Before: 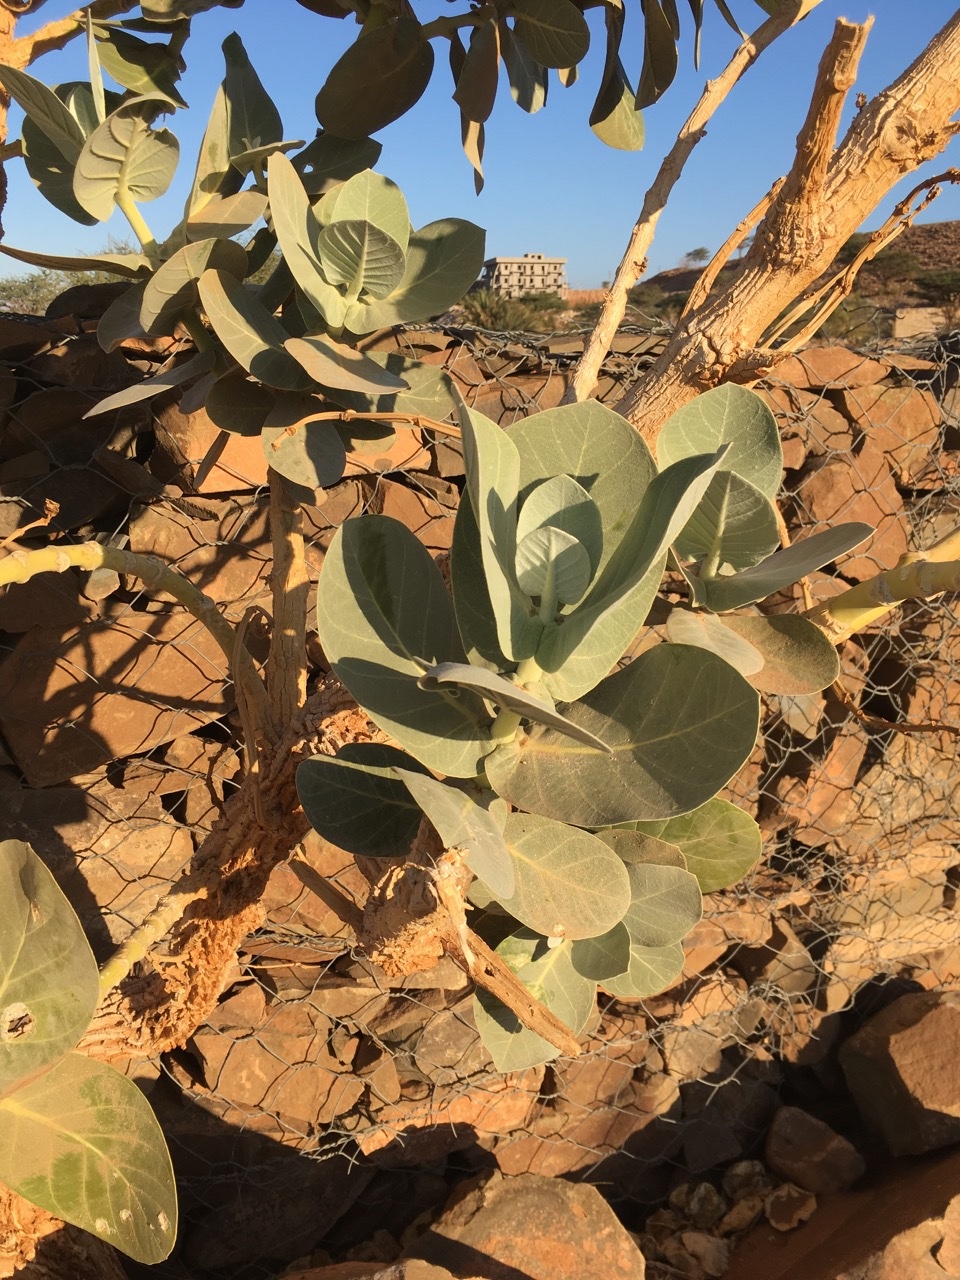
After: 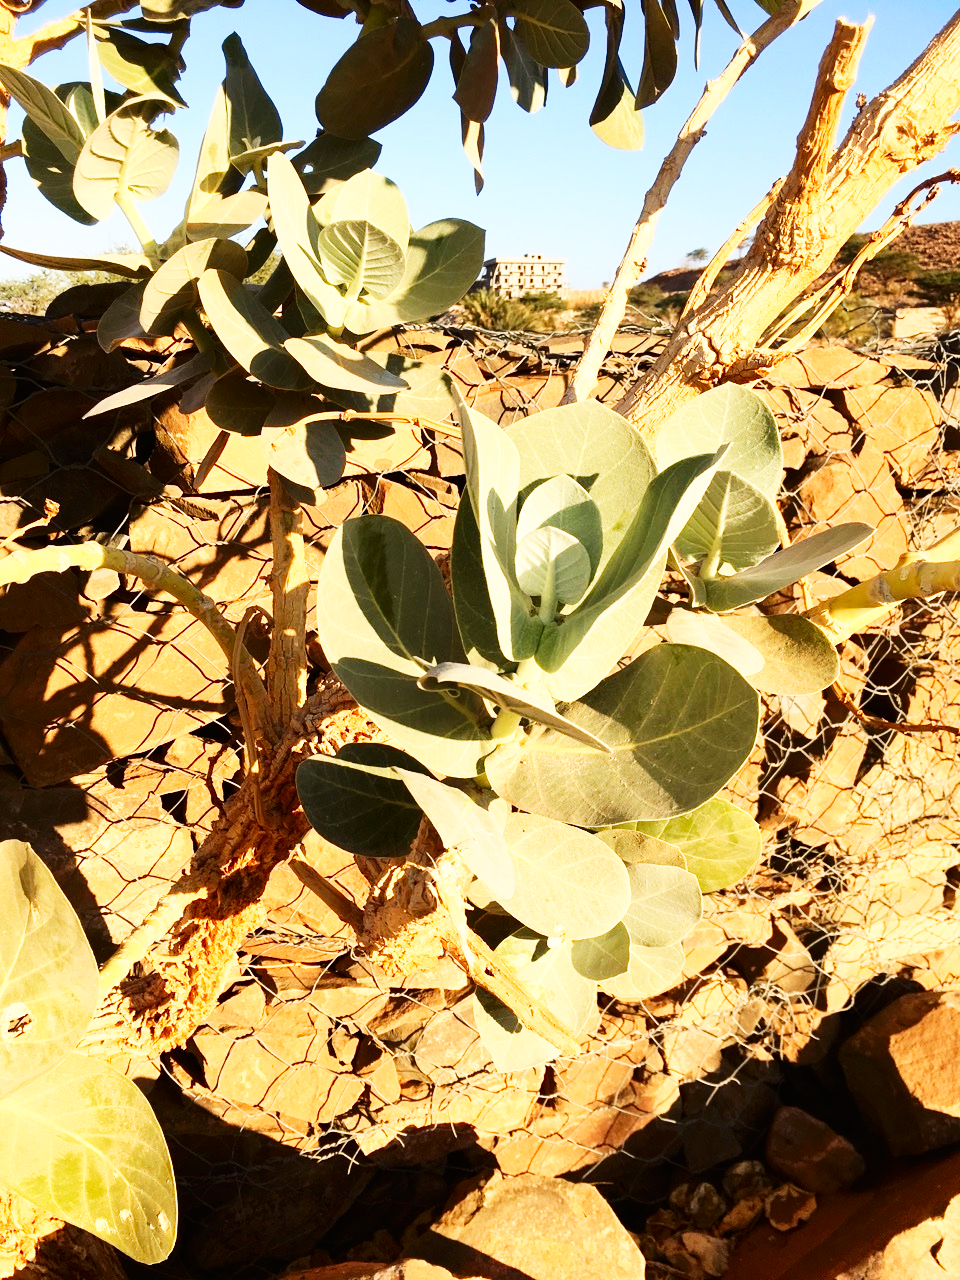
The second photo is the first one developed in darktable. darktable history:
contrast brightness saturation: contrast 0.15, brightness -0.01, saturation 0.1
base curve: curves: ch0 [(0, 0) (0.007, 0.004) (0.027, 0.03) (0.046, 0.07) (0.207, 0.54) (0.442, 0.872) (0.673, 0.972) (1, 1)], preserve colors none
